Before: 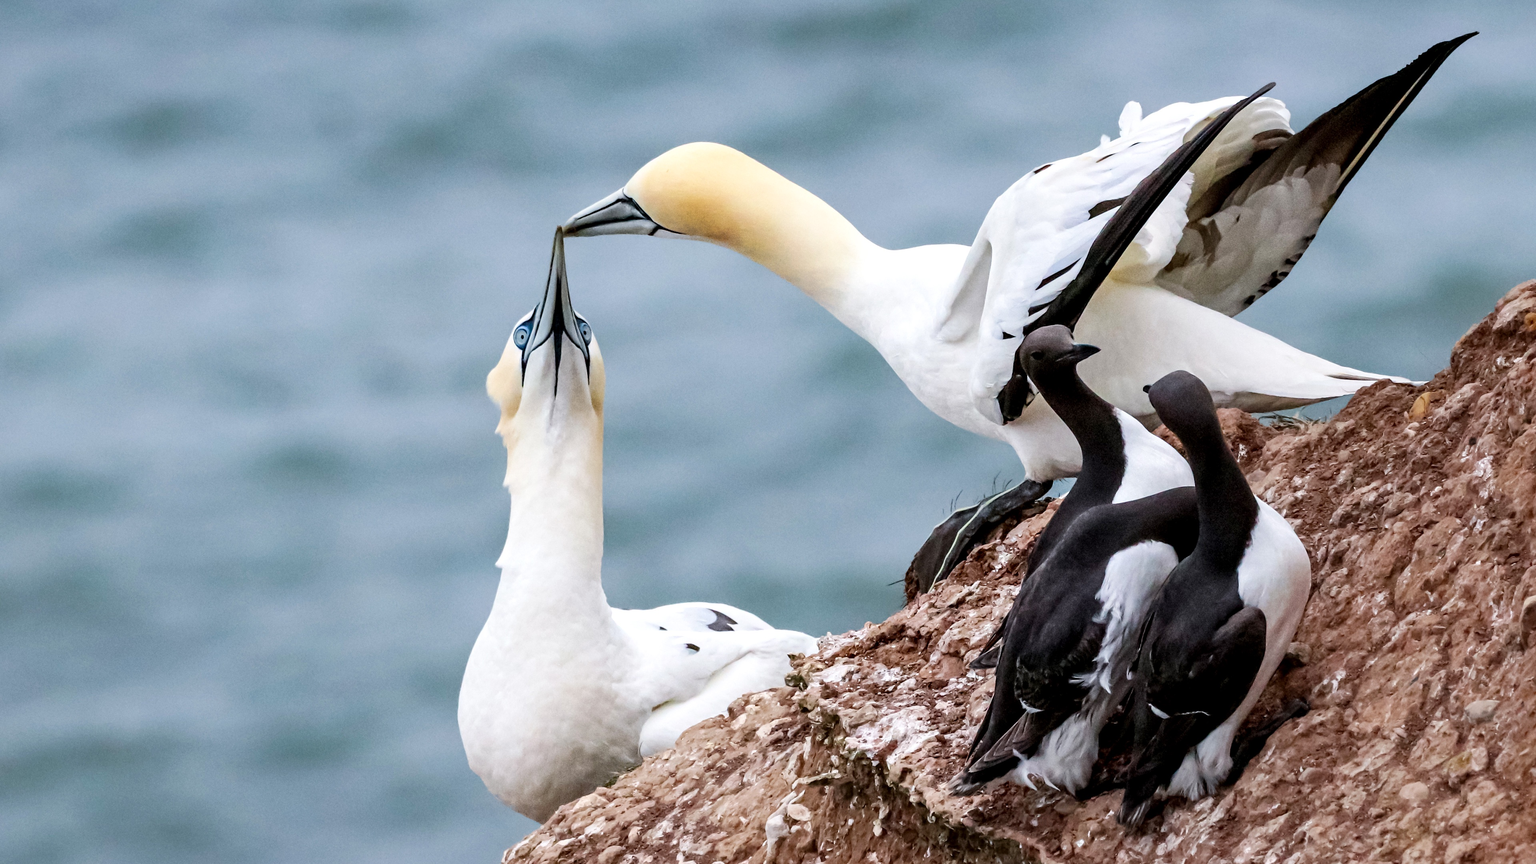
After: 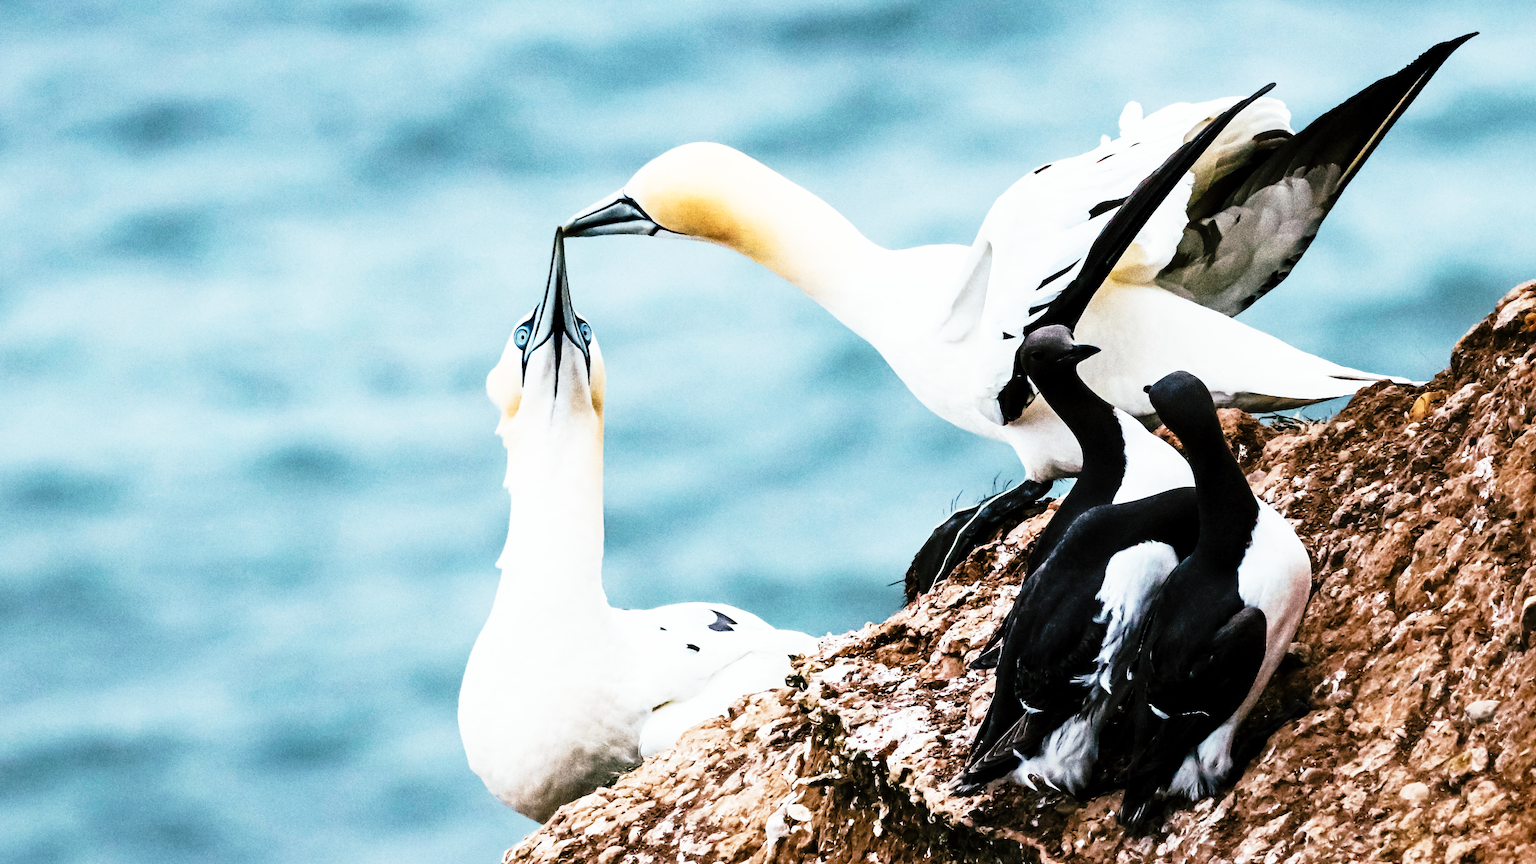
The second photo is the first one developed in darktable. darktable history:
tone curve: curves: ch0 [(0, 0) (0.003, 0.002) (0.011, 0.005) (0.025, 0.011) (0.044, 0.017) (0.069, 0.021) (0.1, 0.027) (0.136, 0.035) (0.177, 0.05) (0.224, 0.076) (0.277, 0.126) (0.335, 0.212) (0.399, 0.333) (0.468, 0.473) (0.543, 0.627) (0.623, 0.784) (0.709, 0.9) (0.801, 0.963) (0.898, 0.988) (1, 1)], preserve colors none
color look up table: target L [95.95, 68.89, 74.58, 58.76, 51.68, 65.63, 56.9, 59.02, 62.62, 54.89, 42.47, 27.99, 200.02, 73.53, 63.97, 55.35, 53.98, 47.22, 38.91, 50.84, 40.52, 31.5, 15.34, 5.643, 0.155, 84.44, 80.03, 70.54, 69.2, 44.59, 57.74, 50.17, 46.55, 47.75, 39.78, 36.25, 34.62, 38.98, 38.07, 25.01, 36.32, 17.11, 78.87, 58.72, 68.34, 56.71, 46.51, 33.6, 41.55], target a [-1.479, 2.154, 0.035, -18.63, -25.09, -1.71, -24.32, -16.03, -1.112, -18.65, -19.01, -19.54, 0, 11.46, 9.985, 9.771, 24.97, 25.66, 30.95, 19.83, 12.29, 19.48, -0.131, 8.792, 0.75, 2.121, 12.26, 15.73, -6.536, 39.73, 20.88, 31.93, 6.916, -5.949, 34.36, 29.71, 29.3, 1.072, -0.944, 21.13, 1.502, 34.88, -18.92, -17.43, -17.11, -15.5, -12.56, -8.405, -5.774], target b [19.88, 46.29, 30.23, -11.14, 27.95, 41.69, 19.43, 16.5, 6.644, -6.654, 11.91, 14.21, 0, 6.883, 26.59, 33.65, -1.395, 30.78, 33.71, 2.652, 29.28, 34.85, 5.855, 3.664, -0.567, -2.869, -7.969, -16.29, -17.09, -23.14, -18.2, -15.05, -11.88, -19.81, -24.83, 5.839, -10.73, -22.93, -19.45, -26.9, -21.06, -36.63, -15.19, -14.29, -7.516, -14.47, -8.544, -4.764, -15.22], num patches 49
